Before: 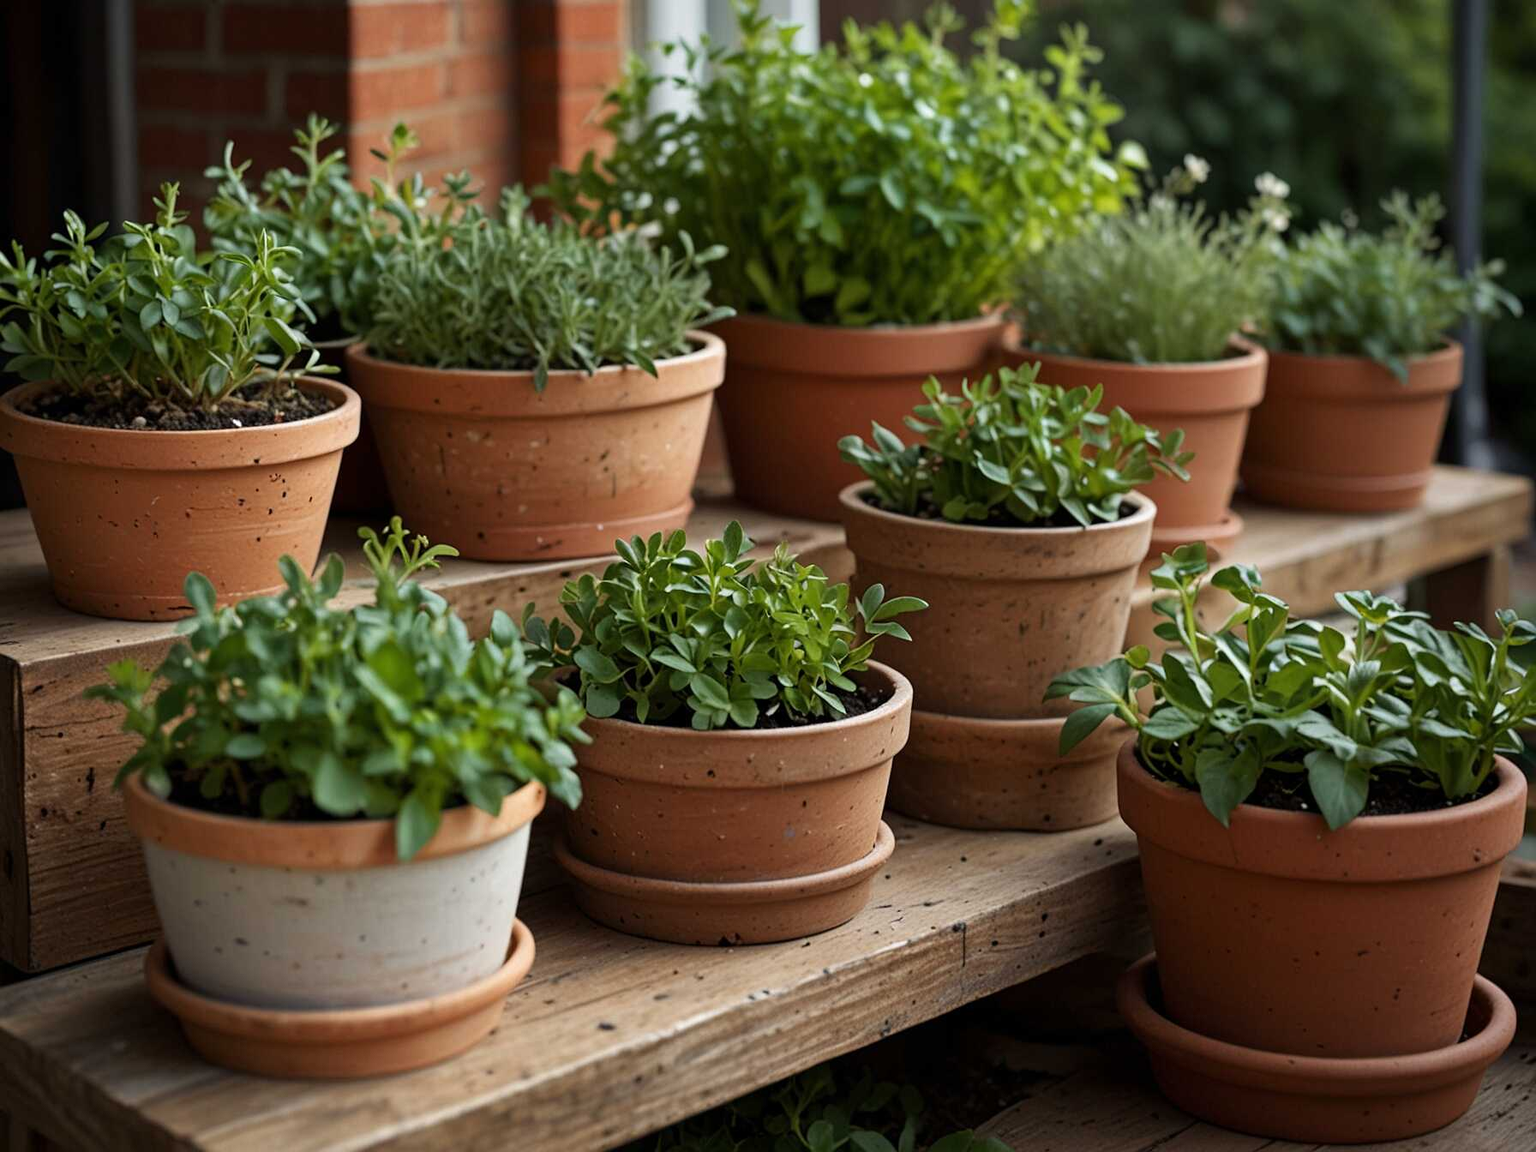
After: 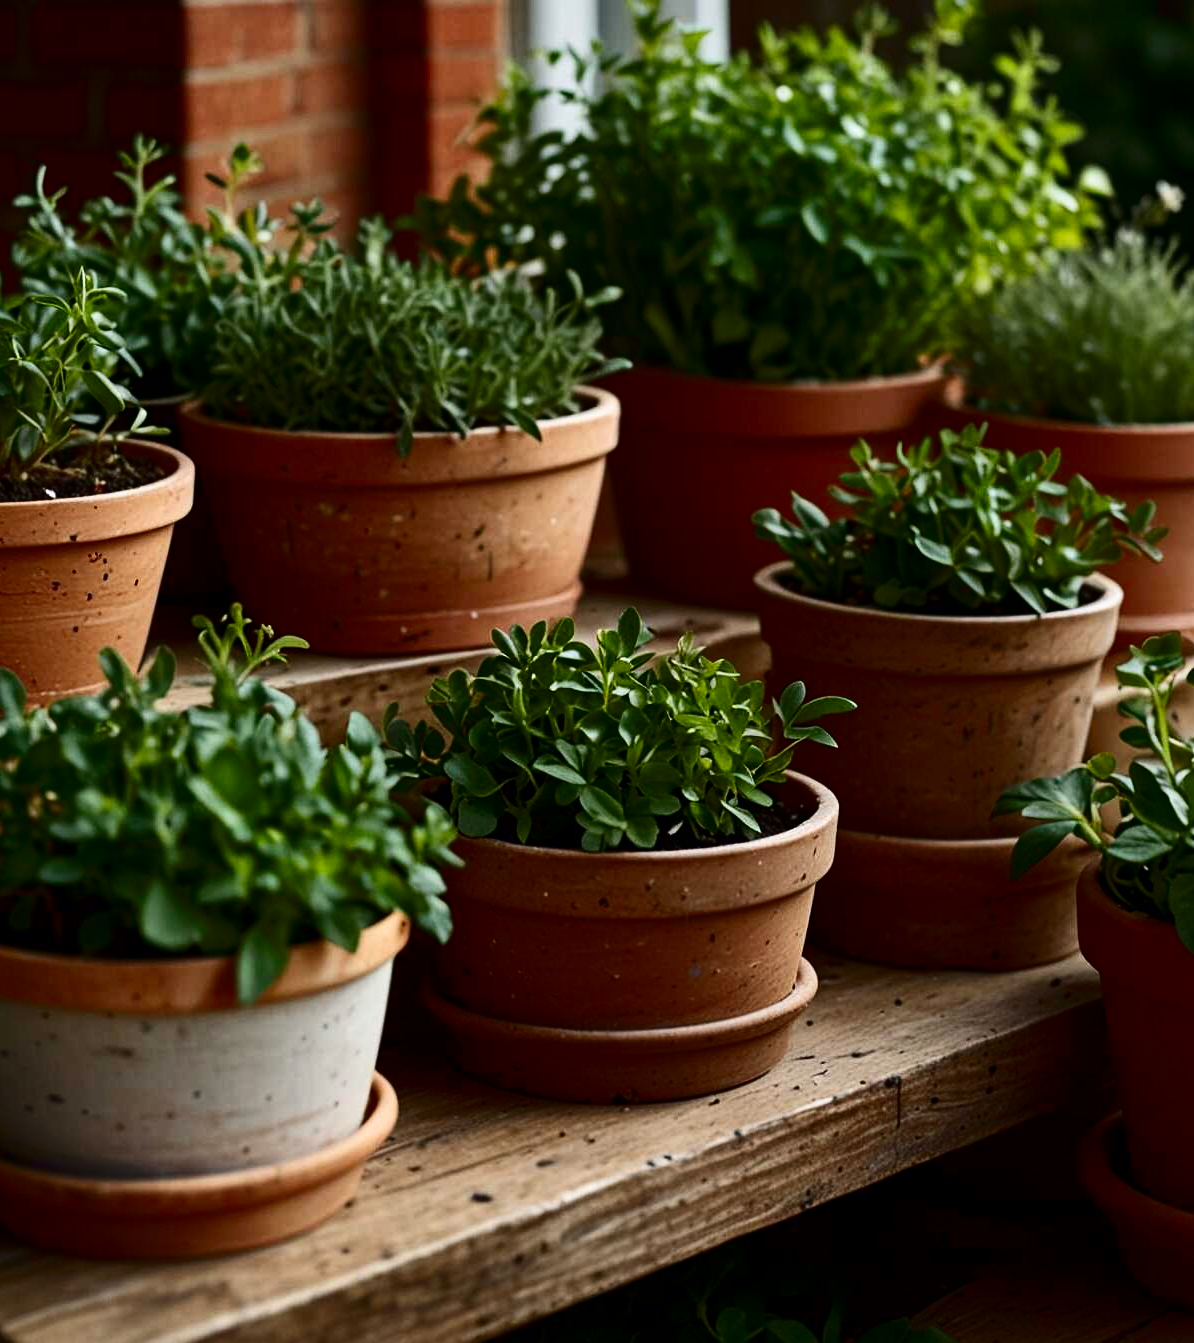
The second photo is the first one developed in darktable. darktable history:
crop and rotate: left 12.648%, right 20.685%
contrast brightness saturation: contrast 0.24, brightness -0.24, saturation 0.14
bloom: size 13.65%, threshold 98.39%, strength 4.82%
